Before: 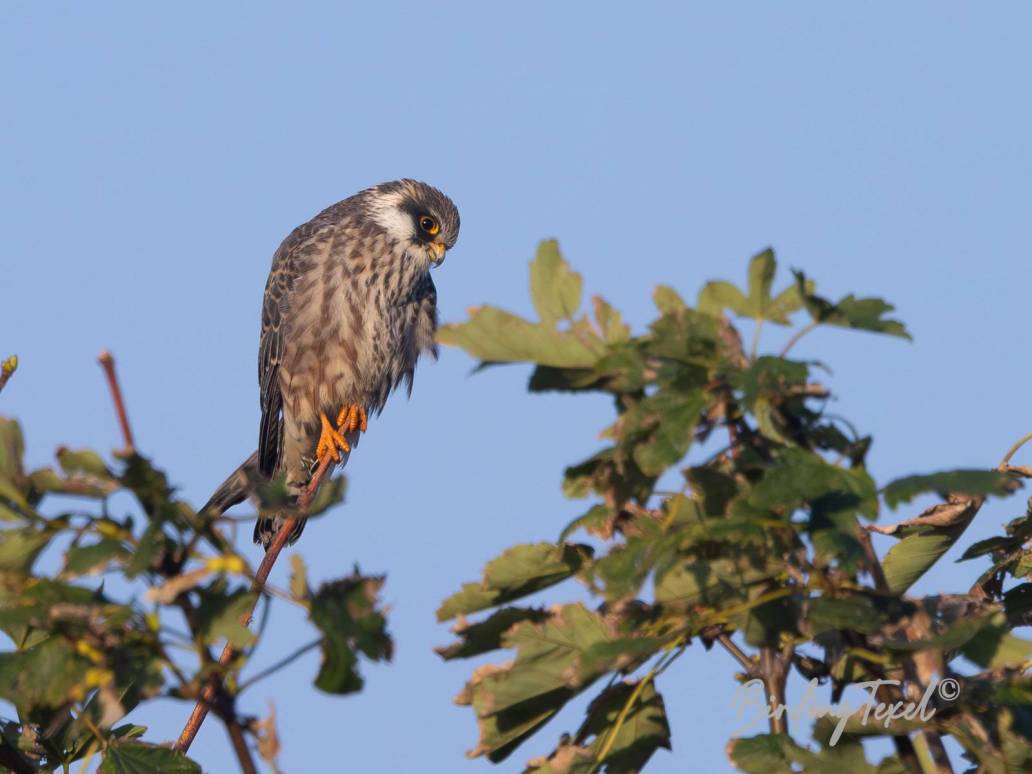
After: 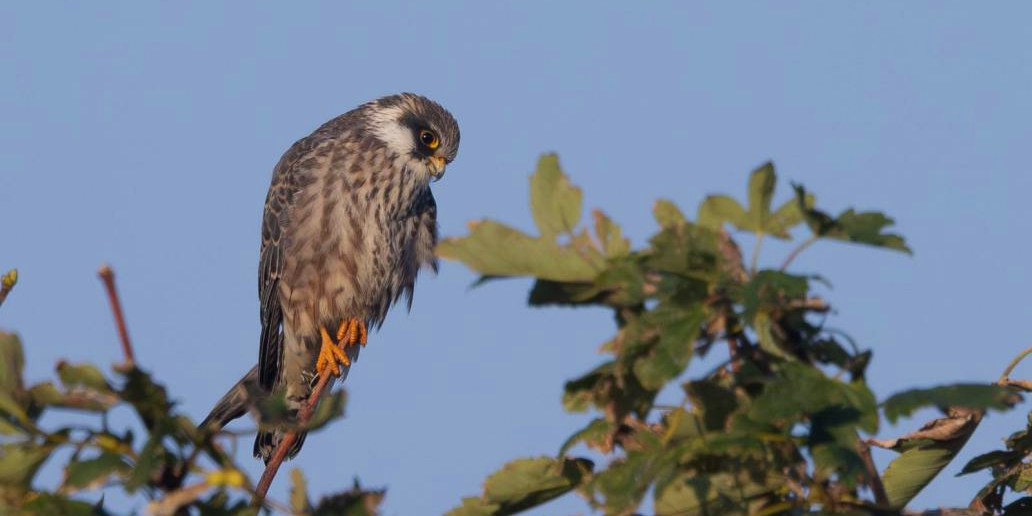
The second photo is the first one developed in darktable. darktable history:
contrast equalizer: y [[0.5 ×6], [0.5 ×6], [0.5, 0.5, 0.501, 0.545, 0.707, 0.863], [0 ×6], [0 ×6]]
crop: top 11.166%, bottom 22.168%
exposure: exposure -0.36 EV, compensate highlight preservation false
